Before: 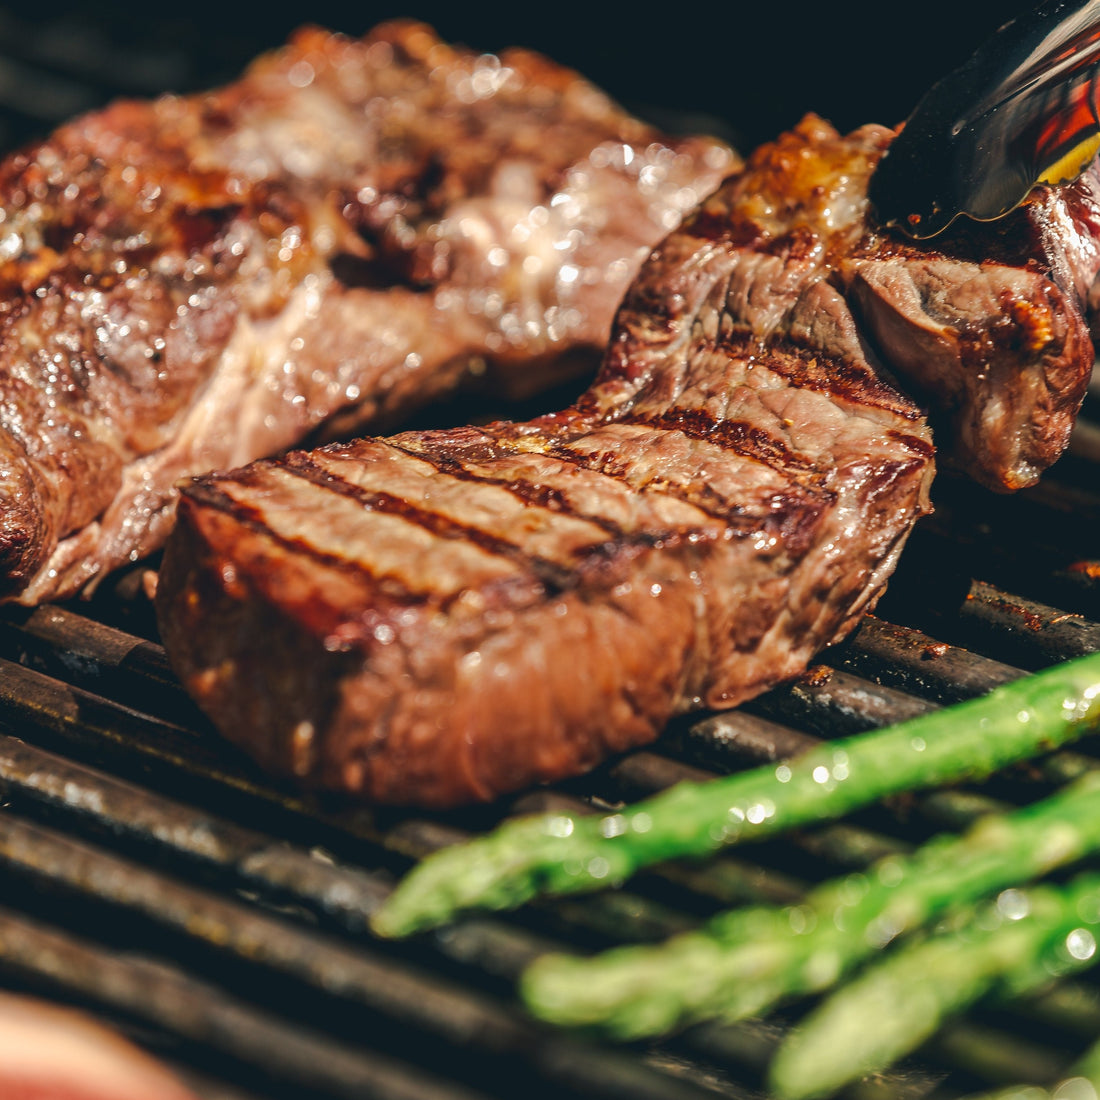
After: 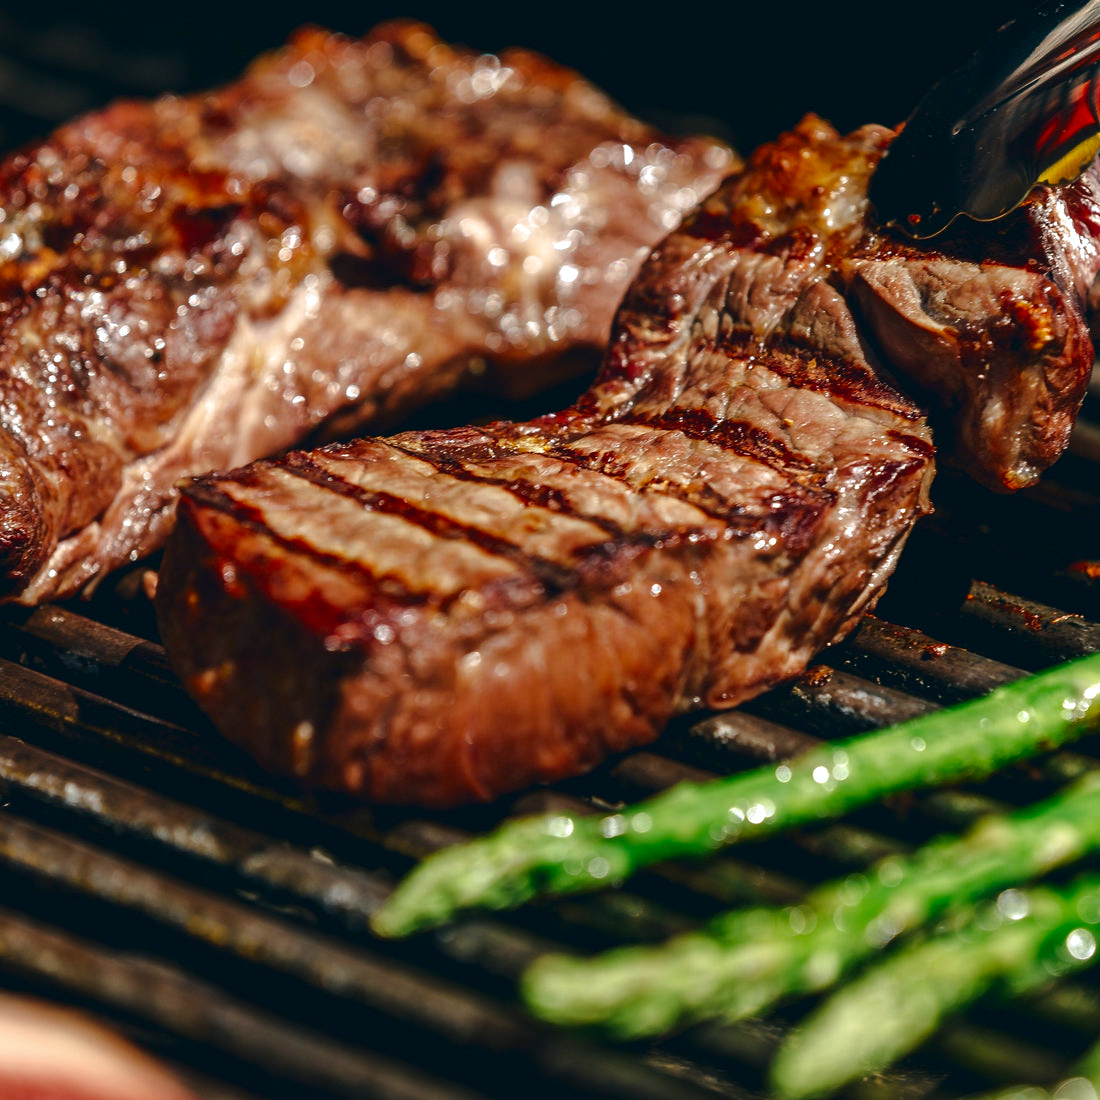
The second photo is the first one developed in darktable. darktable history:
exposure: exposure 0.127 EV, compensate highlight preservation false
contrast brightness saturation: brightness -0.2, saturation 0.08
color calibration: x 0.355, y 0.367, temperature 4700.38 K
